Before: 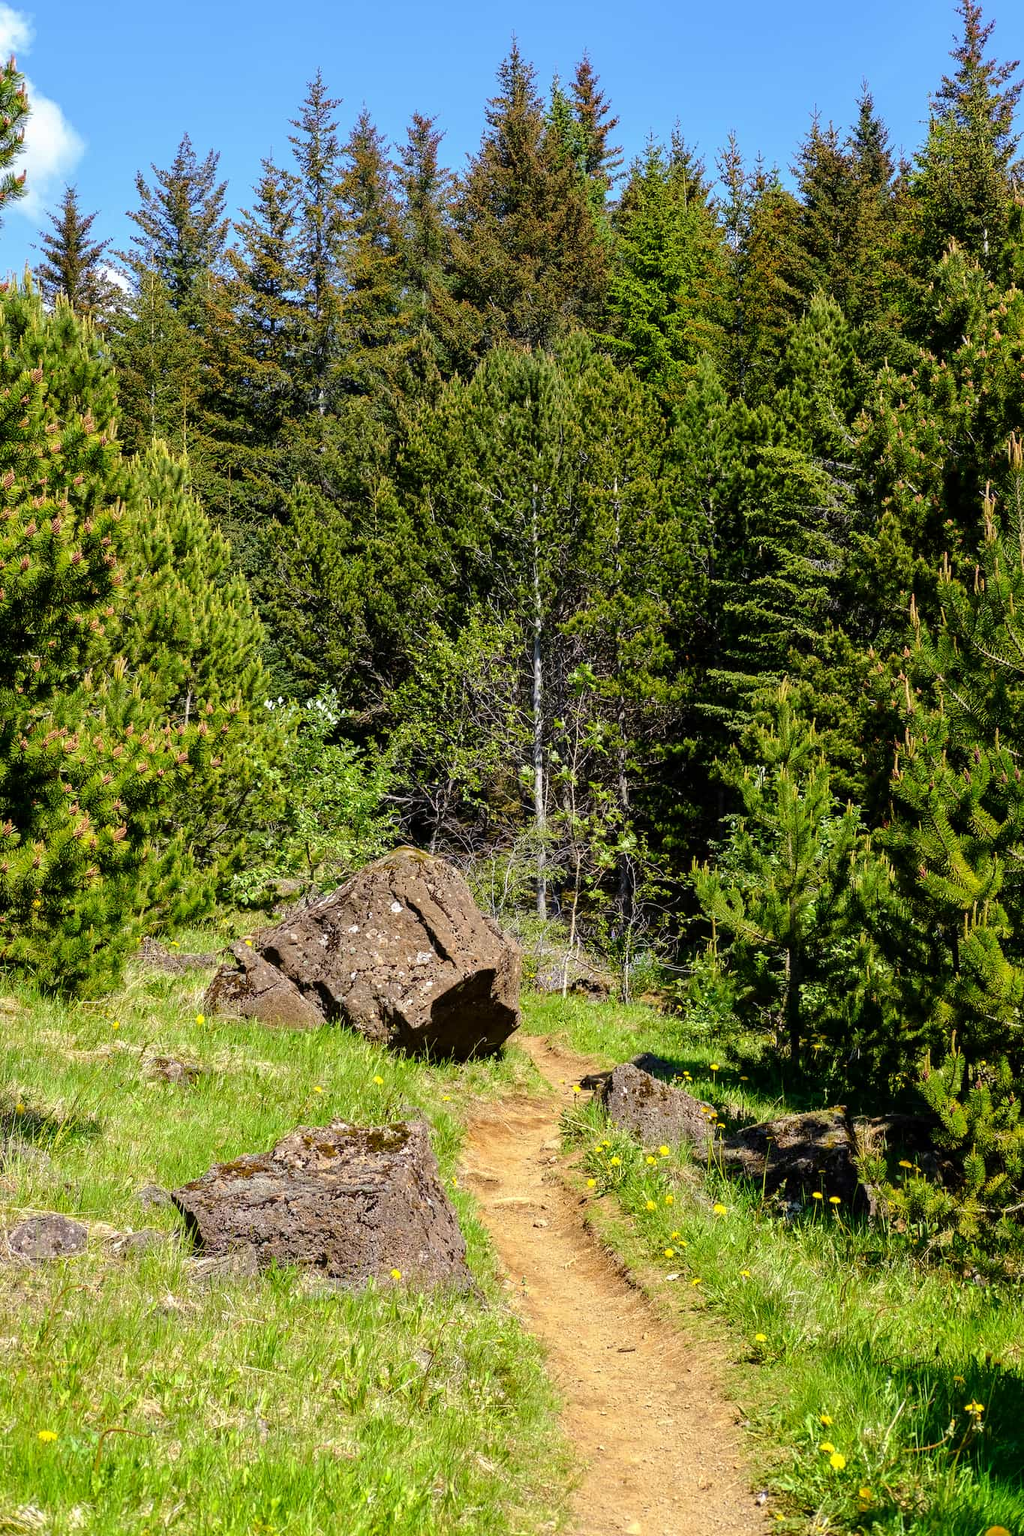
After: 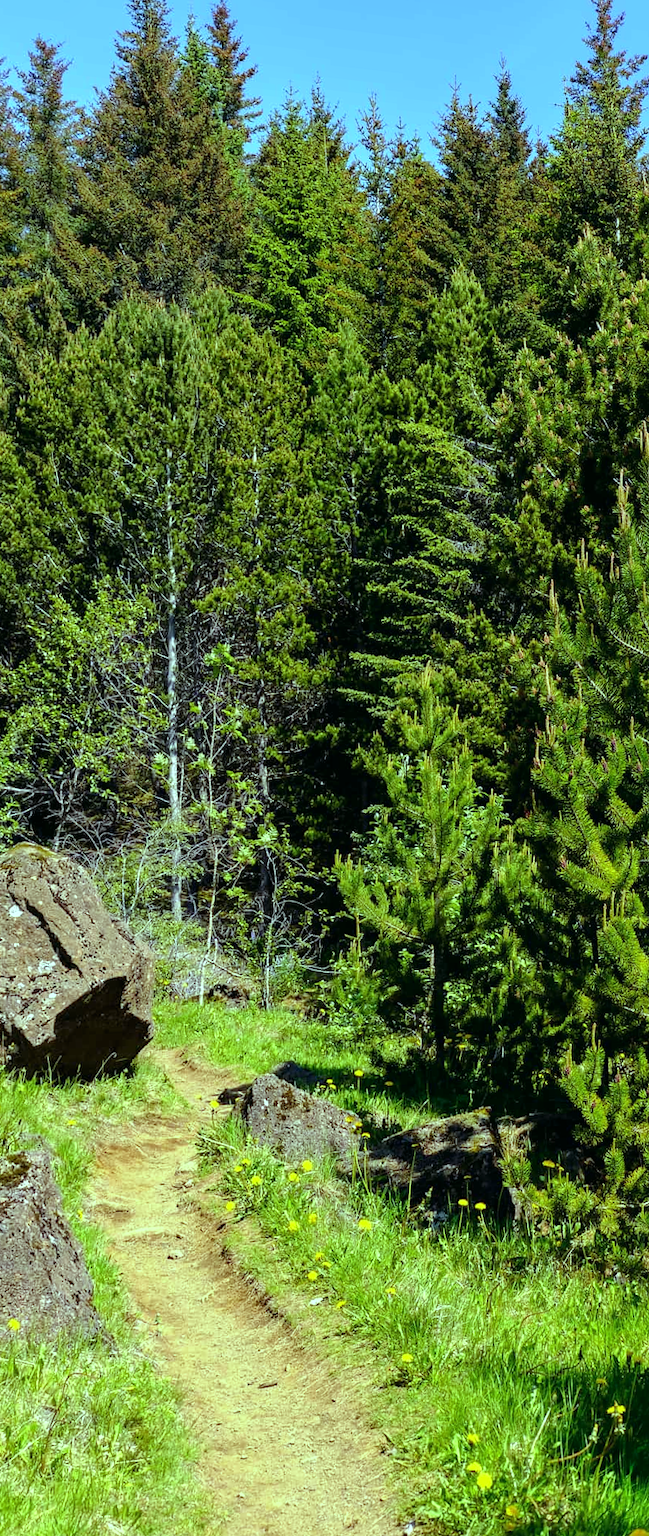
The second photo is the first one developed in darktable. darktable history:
crop: left 41.402%
tone equalizer: on, module defaults
rotate and perspective: rotation -0.013°, lens shift (vertical) -0.027, lens shift (horizontal) 0.178, crop left 0.016, crop right 0.989, crop top 0.082, crop bottom 0.918
color balance: mode lift, gamma, gain (sRGB), lift [0.997, 0.979, 1.021, 1.011], gamma [1, 1.084, 0.916, 0.998], gain [1, 0.87, 1.13, 1.101], contrast 4.55%, contrast fulcrum 38.24%, output saturation 104.09%
